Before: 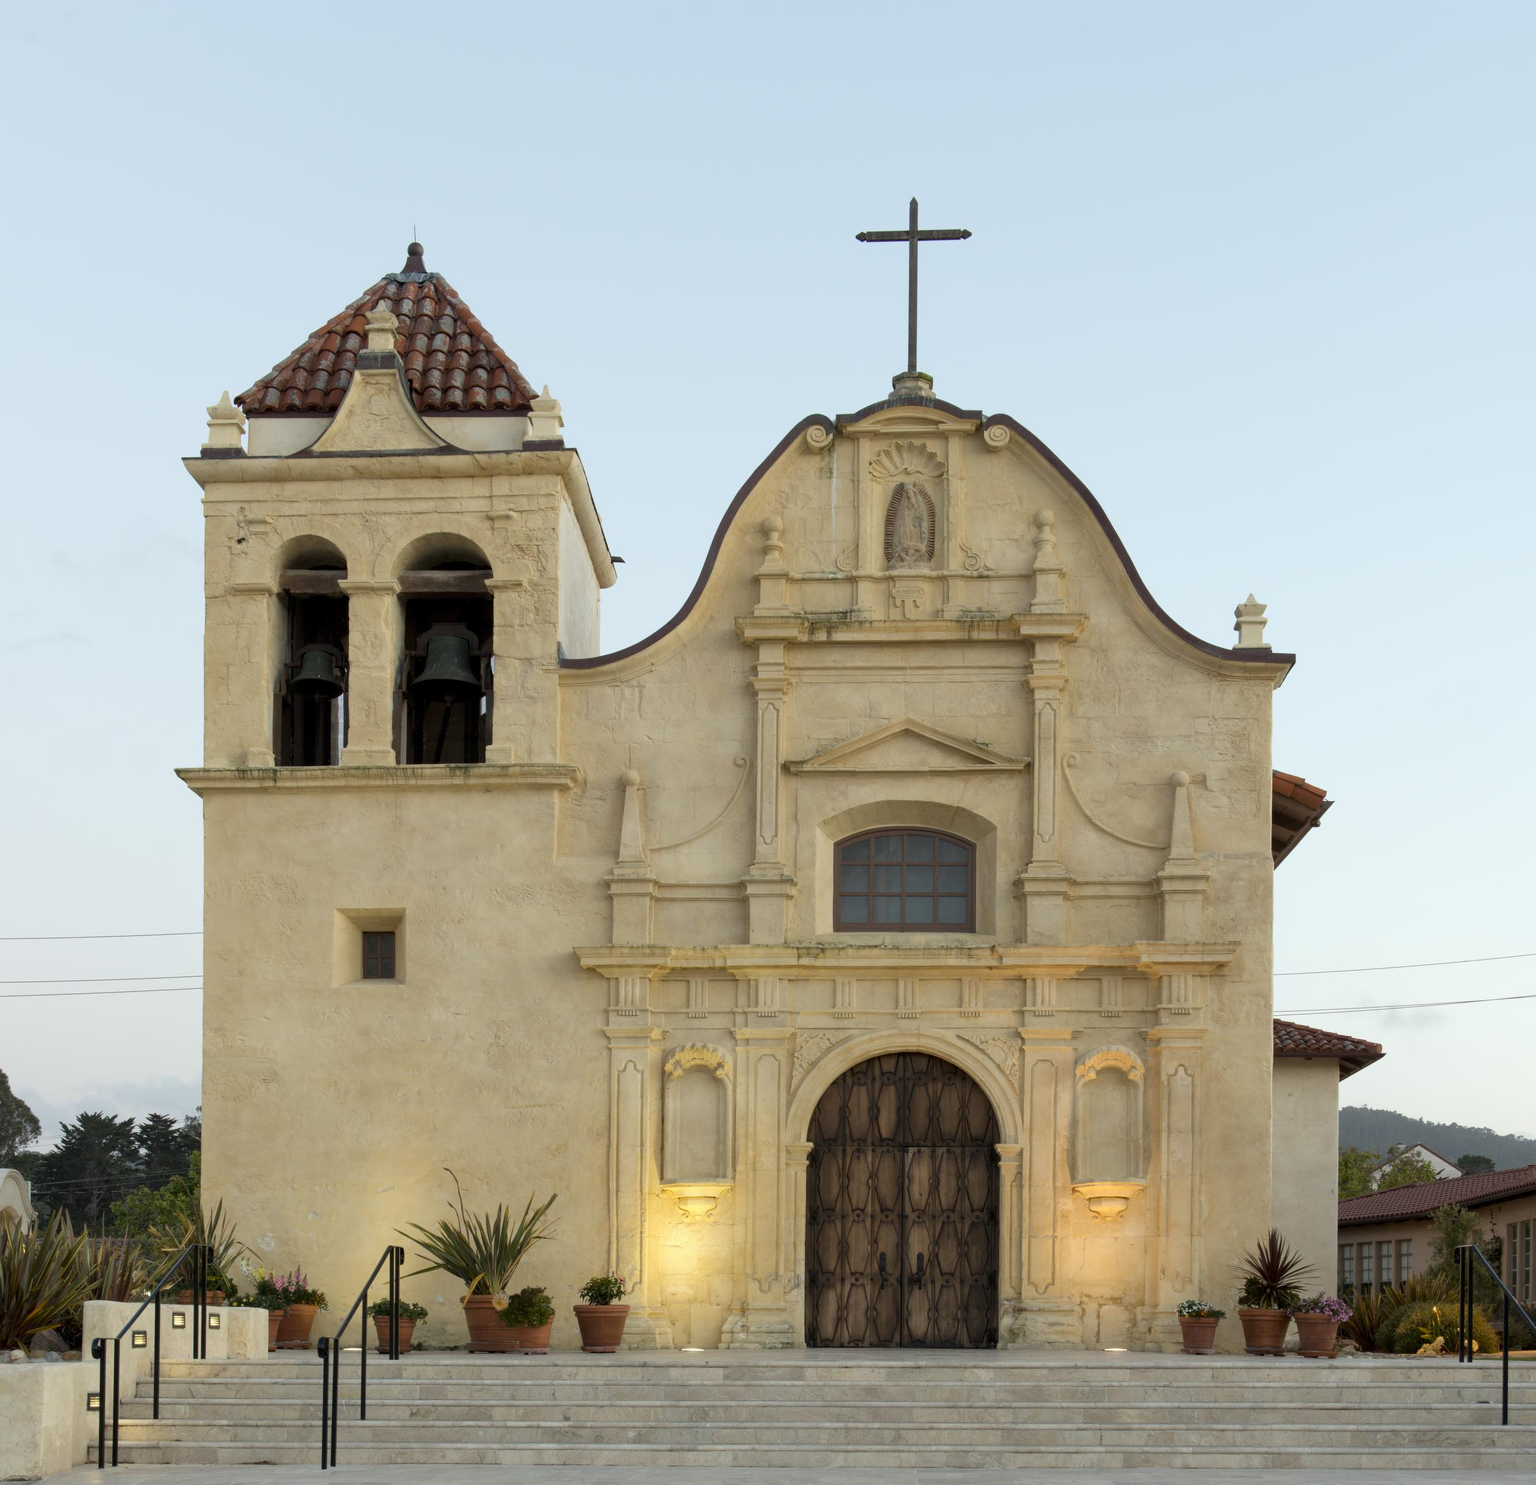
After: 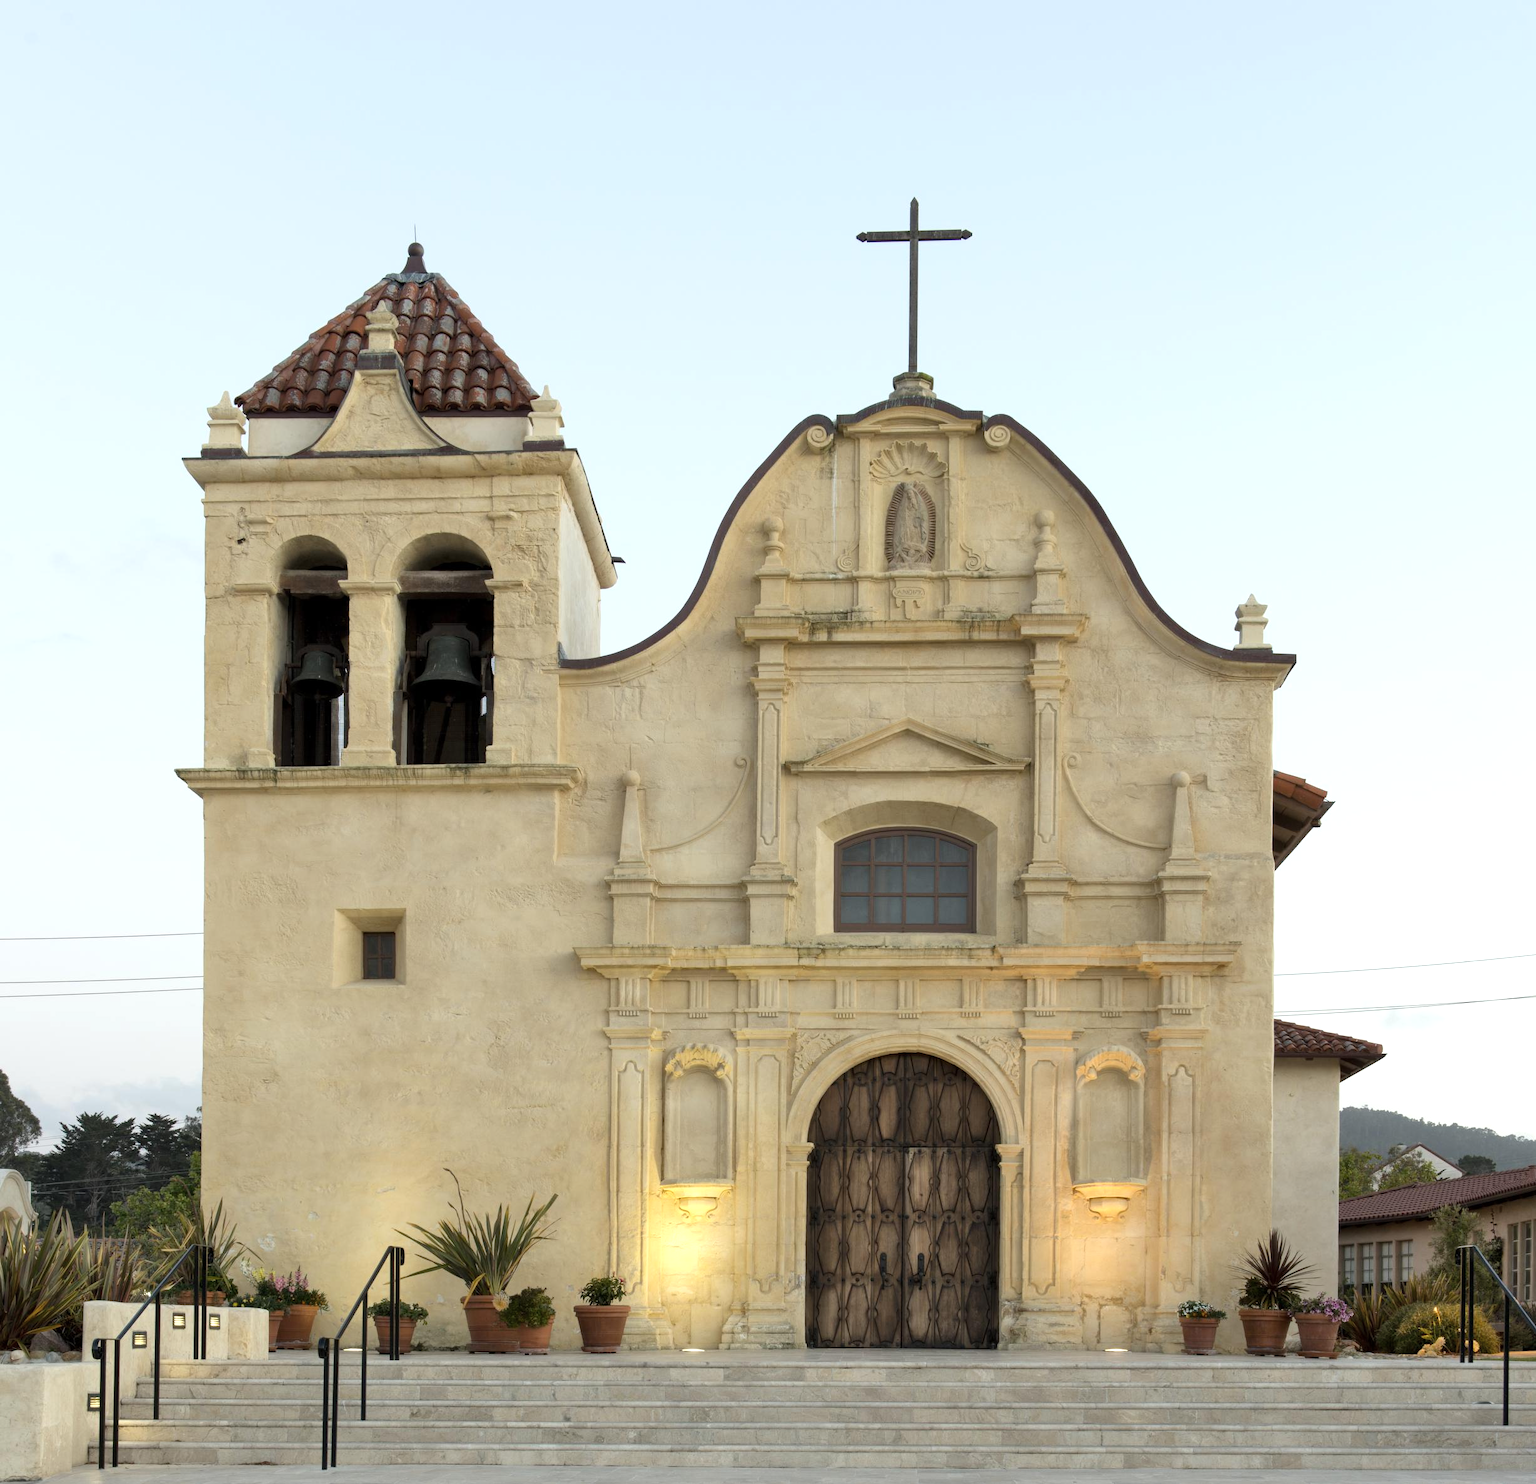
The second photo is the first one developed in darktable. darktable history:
shadows and highlights: radius 110.86, shadows 51.09, white point adjustment 9.16, highlights -4.17, highlights color adjustment 32.2%, soften with gaussian
